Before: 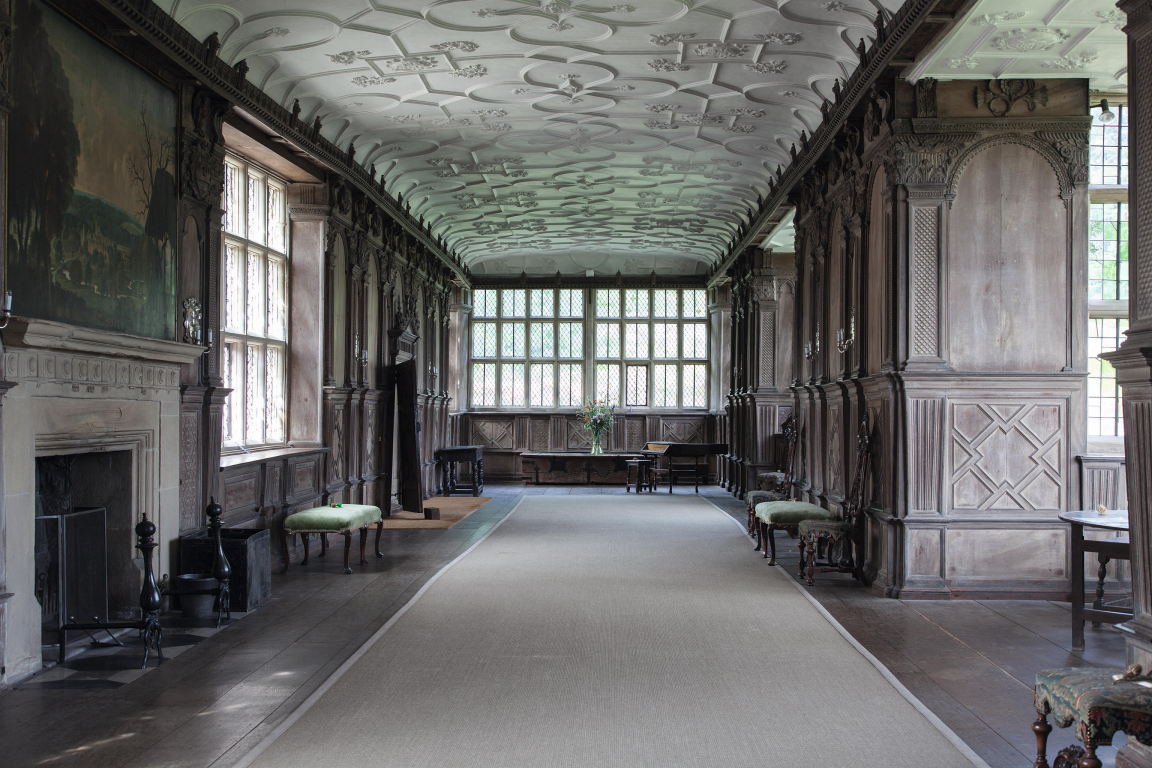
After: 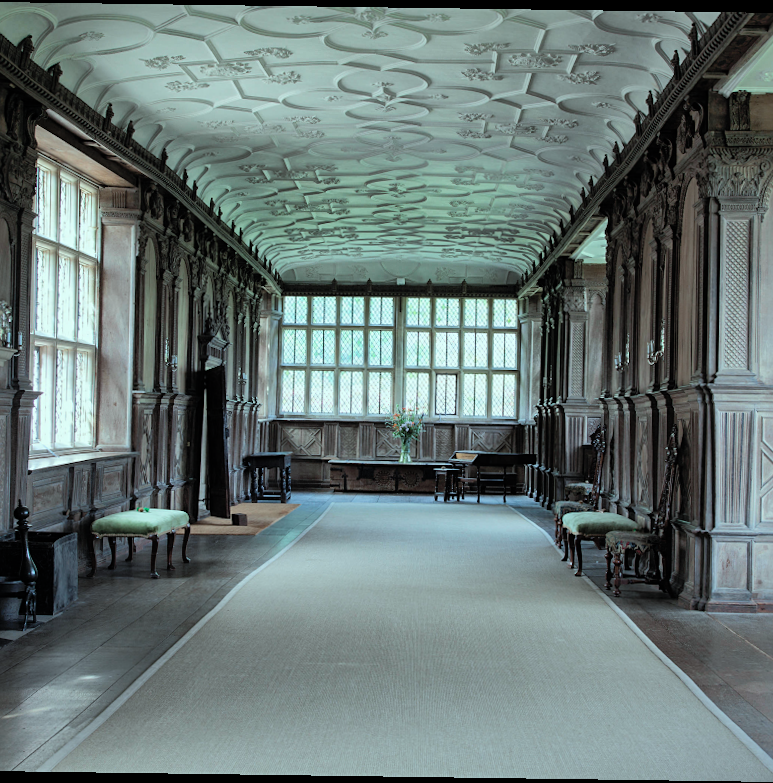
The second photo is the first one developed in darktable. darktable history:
color correction: highlights a* -11.71, highlights b* -15.58
white balance: red 1.029, blue 0.92
filmic rgb: black relative exposure -7.65 EV, white relative exposure 4.56 EV, hardness 3.61, color science v6 (2022)
crop: left 16.899%, right 16.556%
shadows and highlights: on, module defaults
sharpen: amount 0.2
levels: mode automatic, black 0.023%, white 99.97%, levels [0.062, 0.494, 0.925]
rotate and perspective: rotation 0.8°, automatic cropping off
